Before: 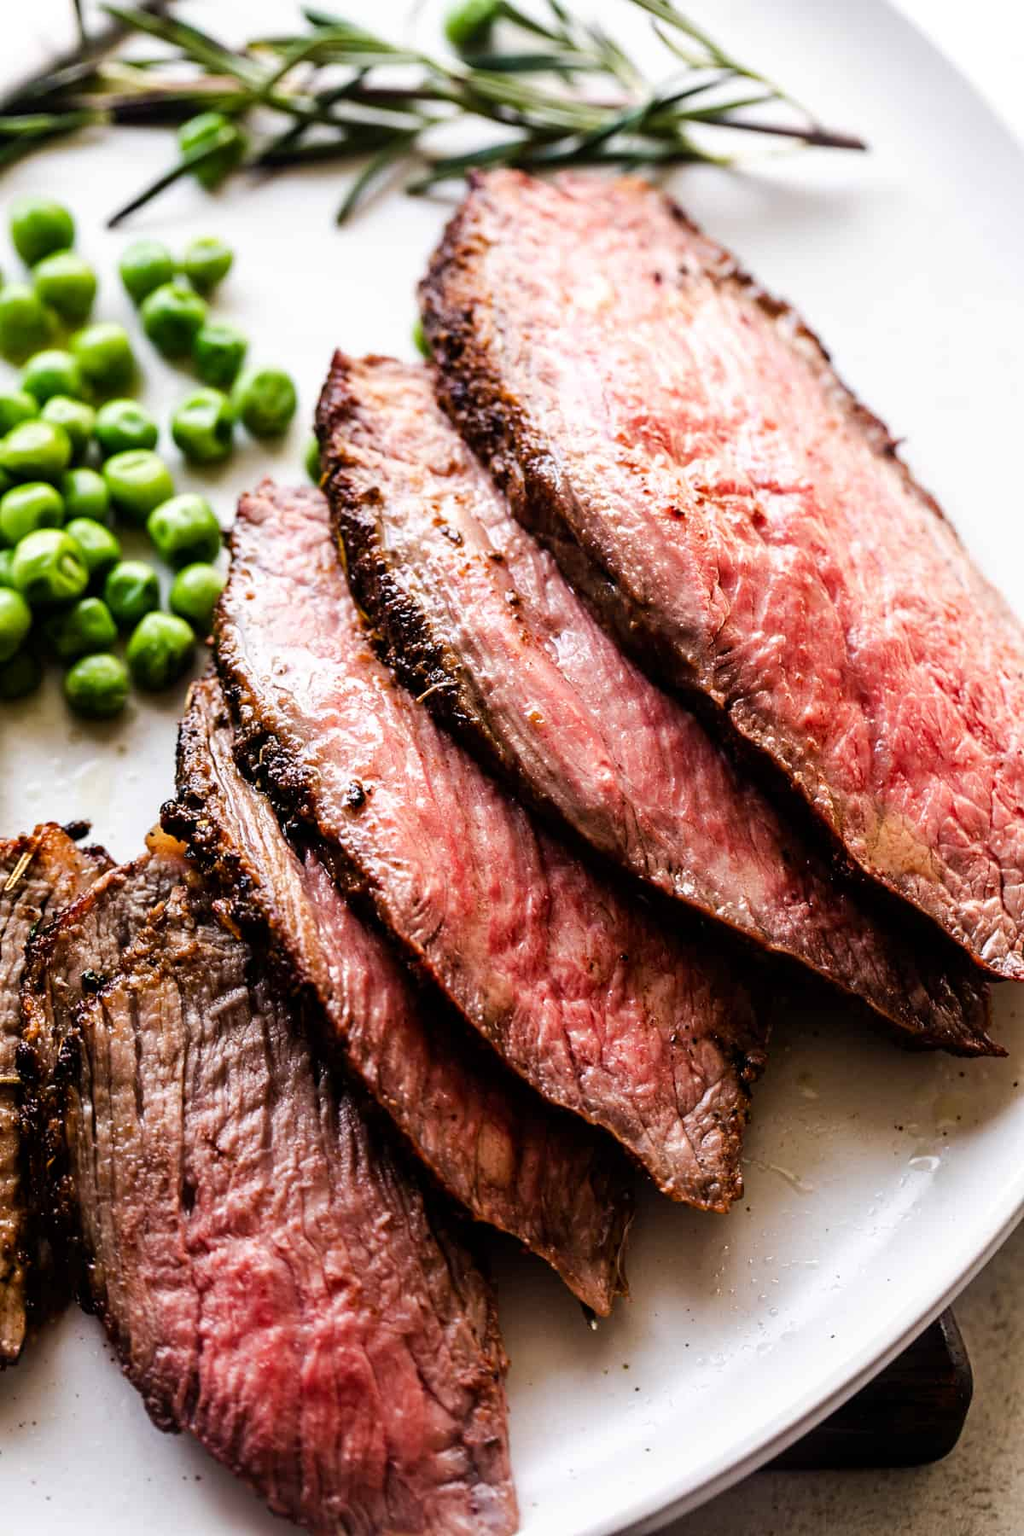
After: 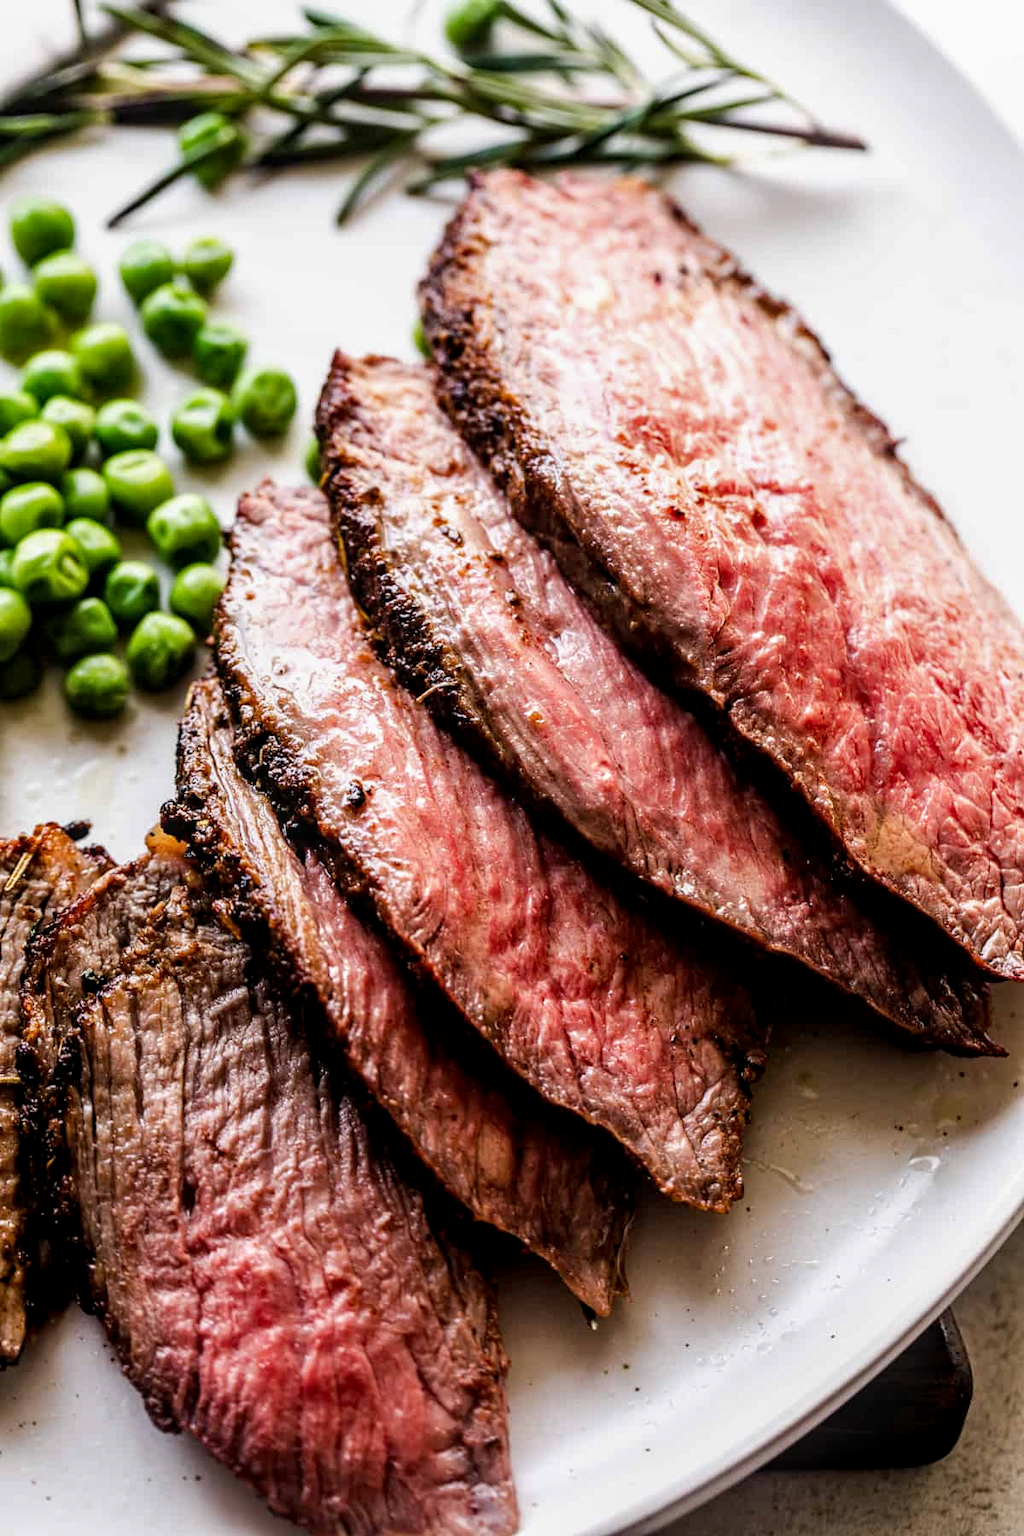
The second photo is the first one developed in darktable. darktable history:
local contrast: on, module defaults
exposure: black level correction 0.002, exposure -0.1 EV, compensate highlight preservation false
